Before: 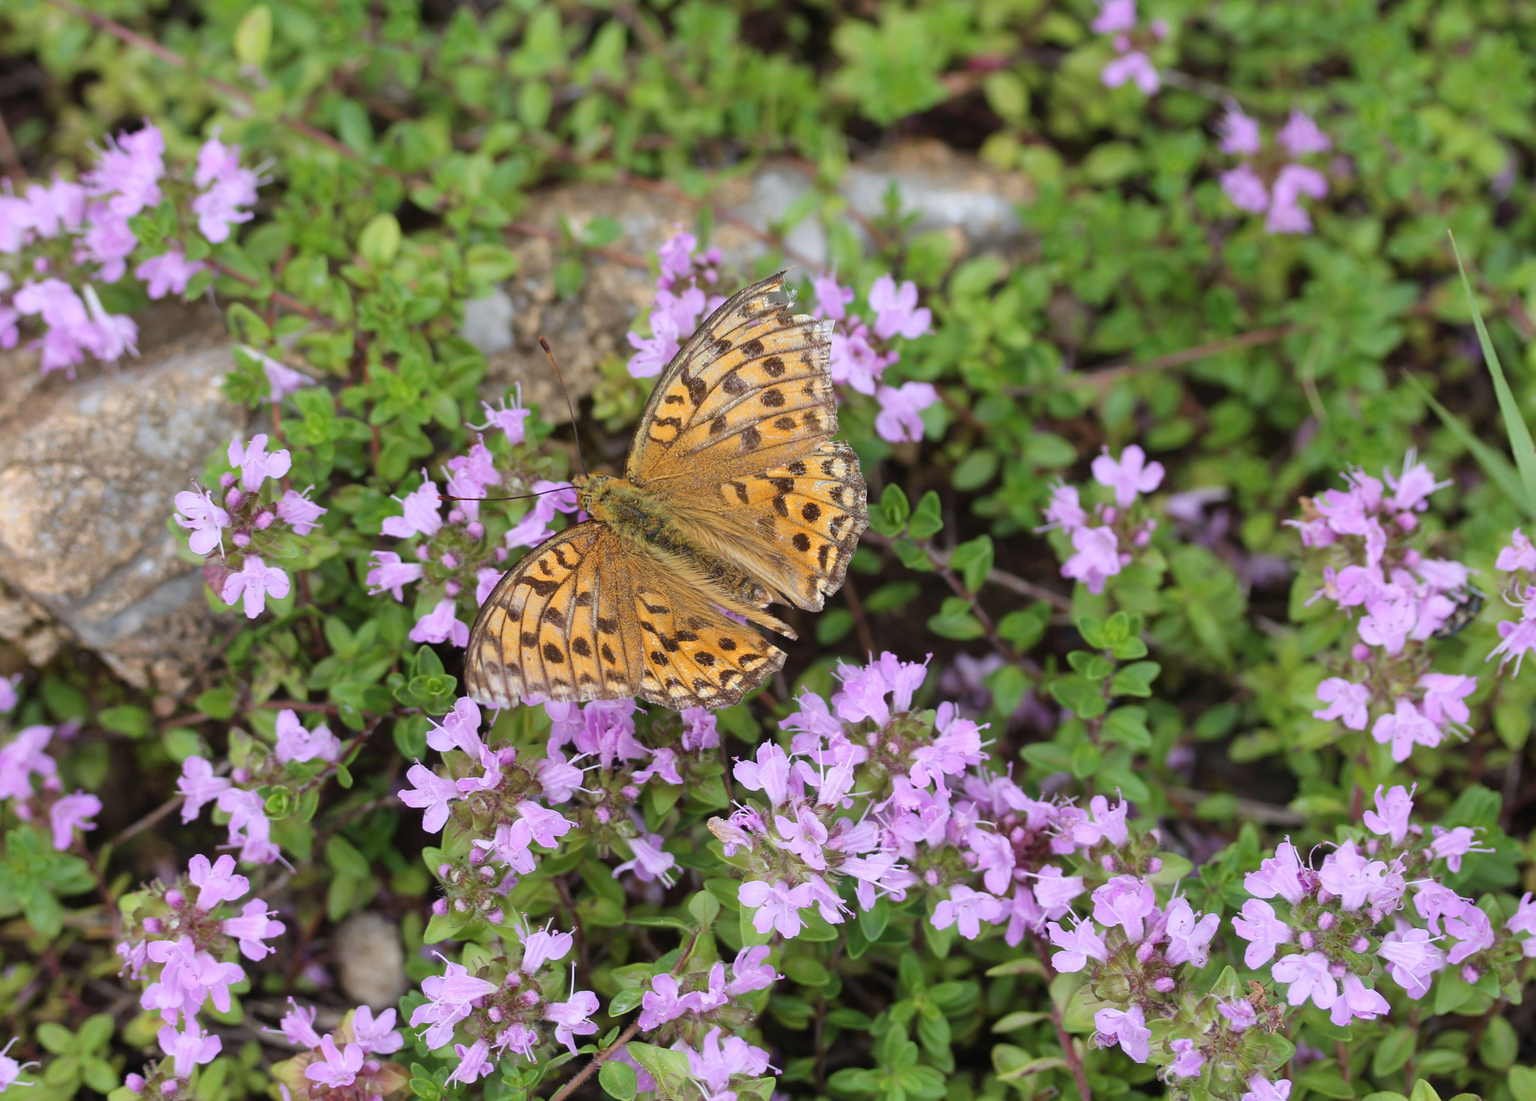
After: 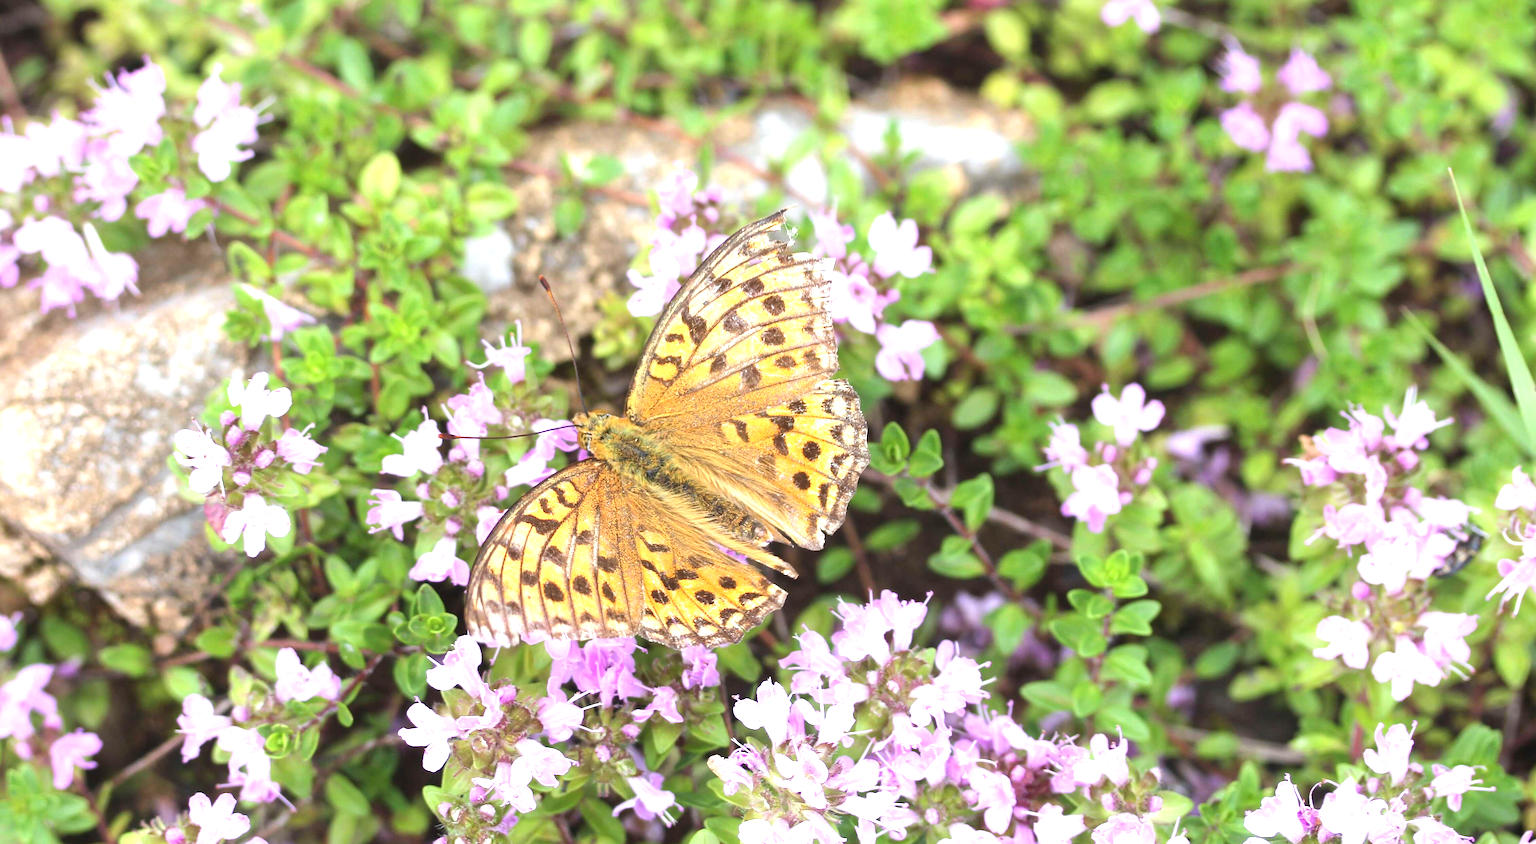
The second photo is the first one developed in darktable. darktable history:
crop: top 5.667%, bottom 17.637%
exposure: black level correction 0, exposure 1.3 EV, compensate exposure bias true, compensate highlight preservation false
